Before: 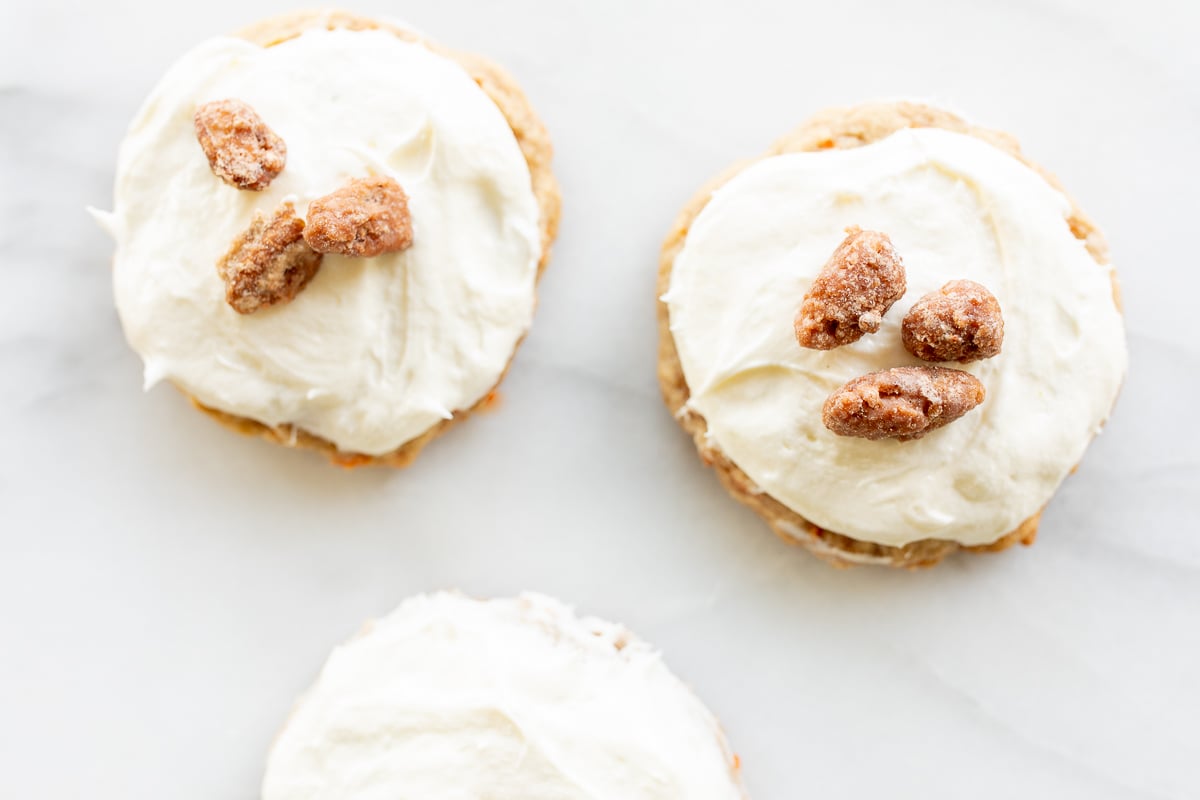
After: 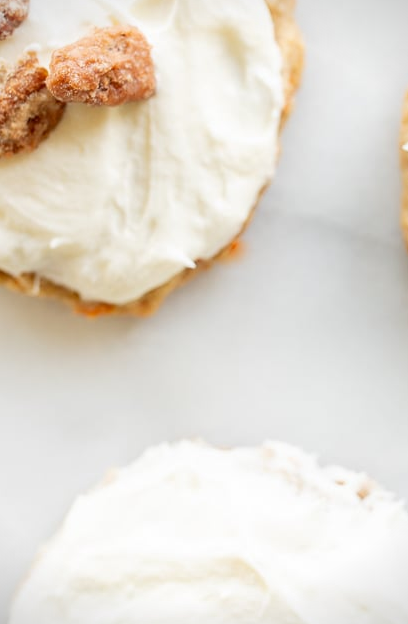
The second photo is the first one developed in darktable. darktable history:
crop and rotate: left 21.453%, top 18.957%, right 44.511%, bottom 2.987%
vignetting: fall-off start 91.4%
